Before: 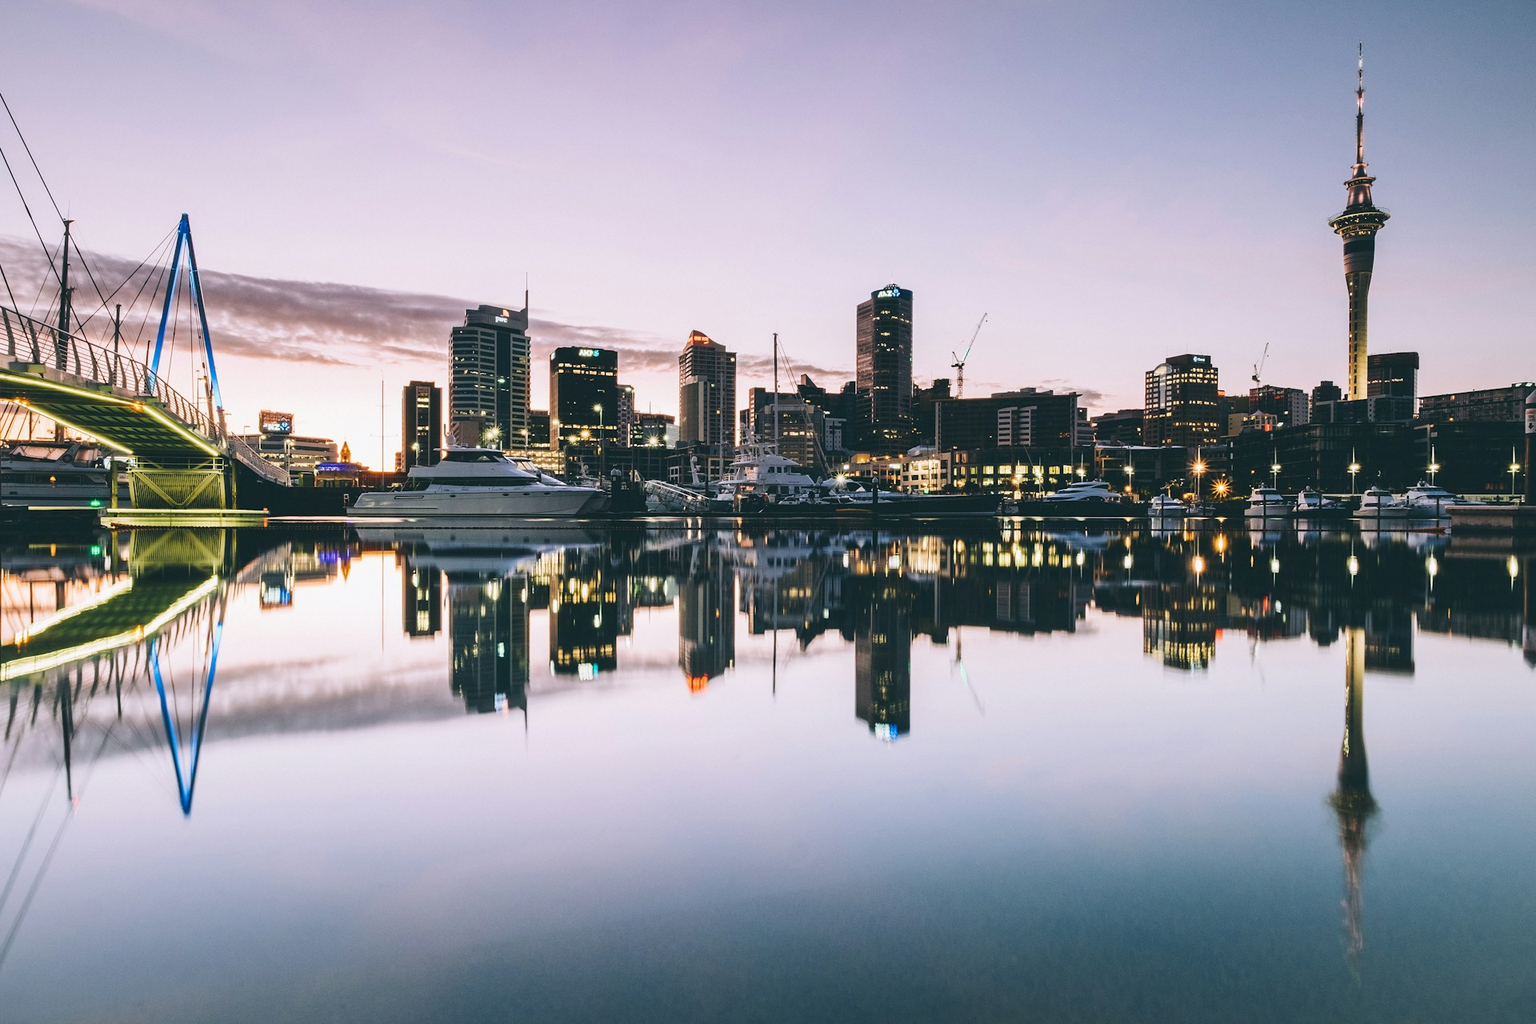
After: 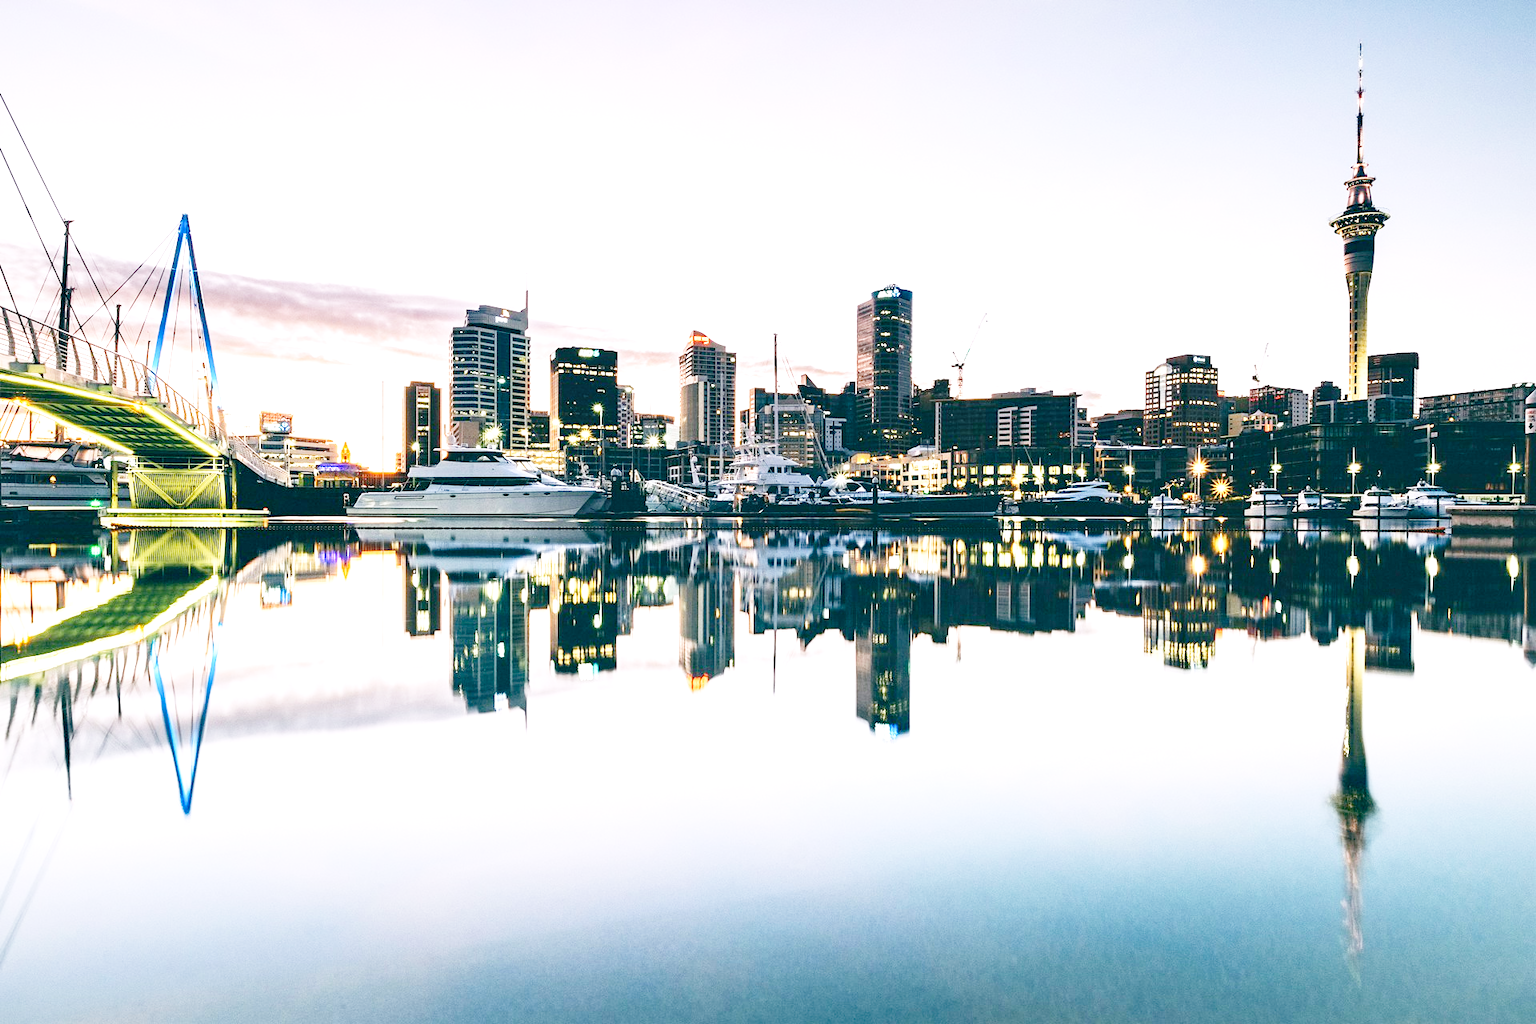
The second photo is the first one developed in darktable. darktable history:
base curve: curves: ch0 [(0, 0) (0.032, 0.037) (0.105, 0.228) (0.435, 0.76) (0.856, 0.983) (1, 1)], fusion 1, preserve colors none
exposure: black level correction 0.005, exposure 0.412 EV, compensate exposure bias true, compensate highlight preservation false
